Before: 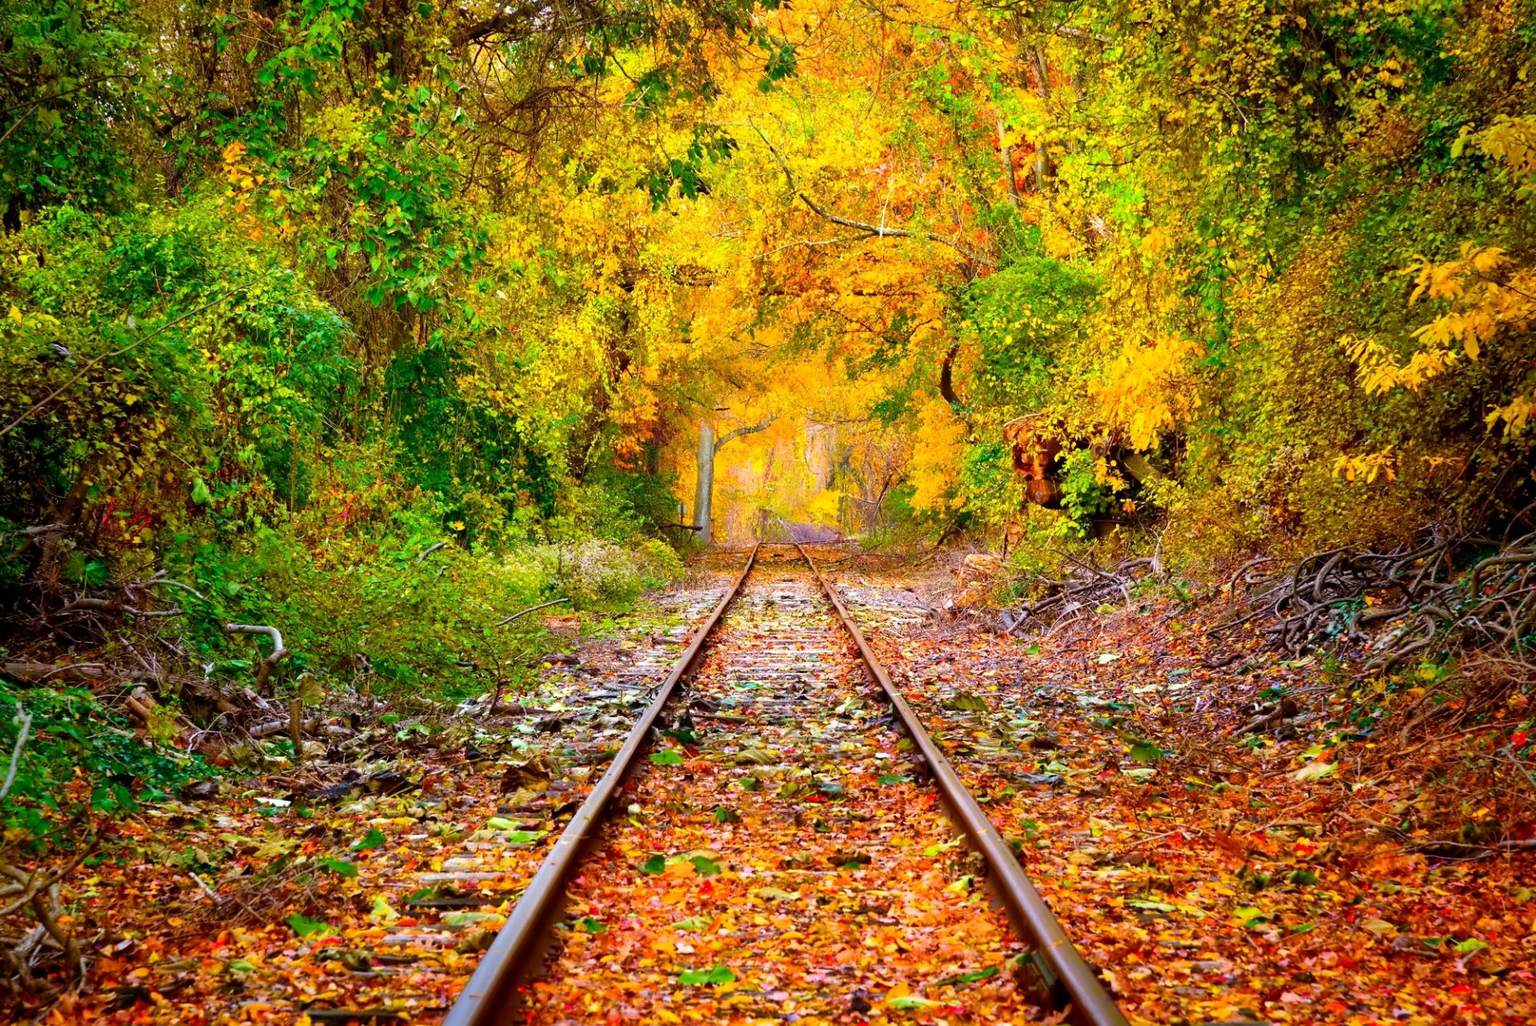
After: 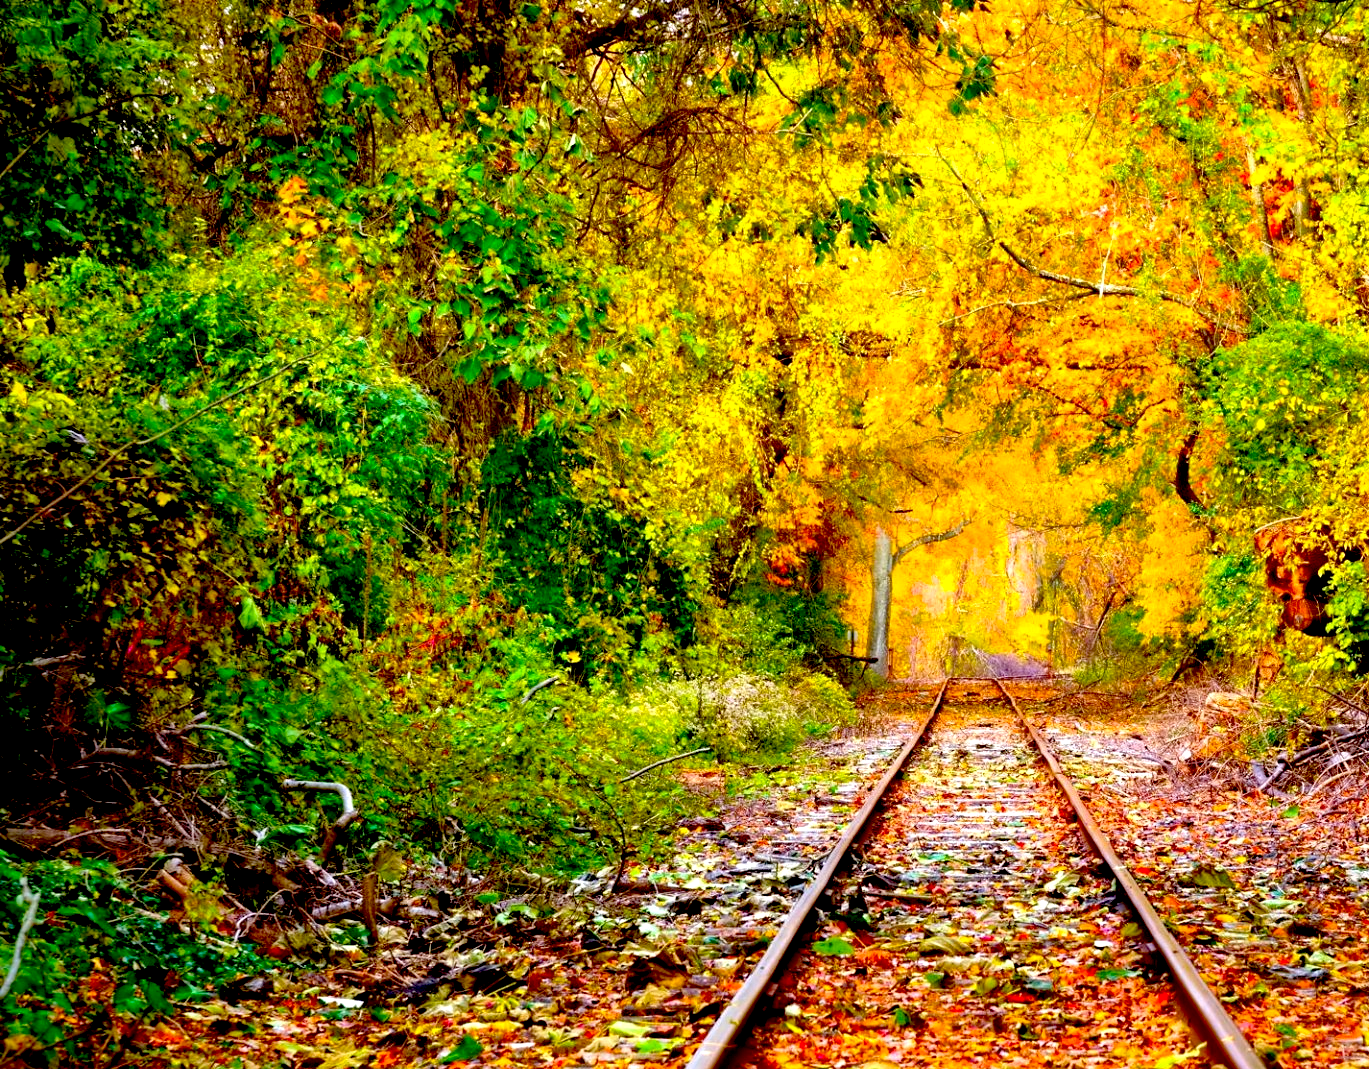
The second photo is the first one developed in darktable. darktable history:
exposure: black level correction 0.033, exposure 0.307 EV, compensate highlight preservation false
local contrast: highlights 105%, shadows 100%, detail 120%, midtone range 0.2
crop: right 28.661%, bottom 16.551%
color zones: curves: ch1 [(0, 0.523) (0.143, 0.545) (0.286, 0.52) (0.429, 0.506) (0.571, 0.503) (0.714, 0.503) (0.857, 0.508) (1, 0.523)]
